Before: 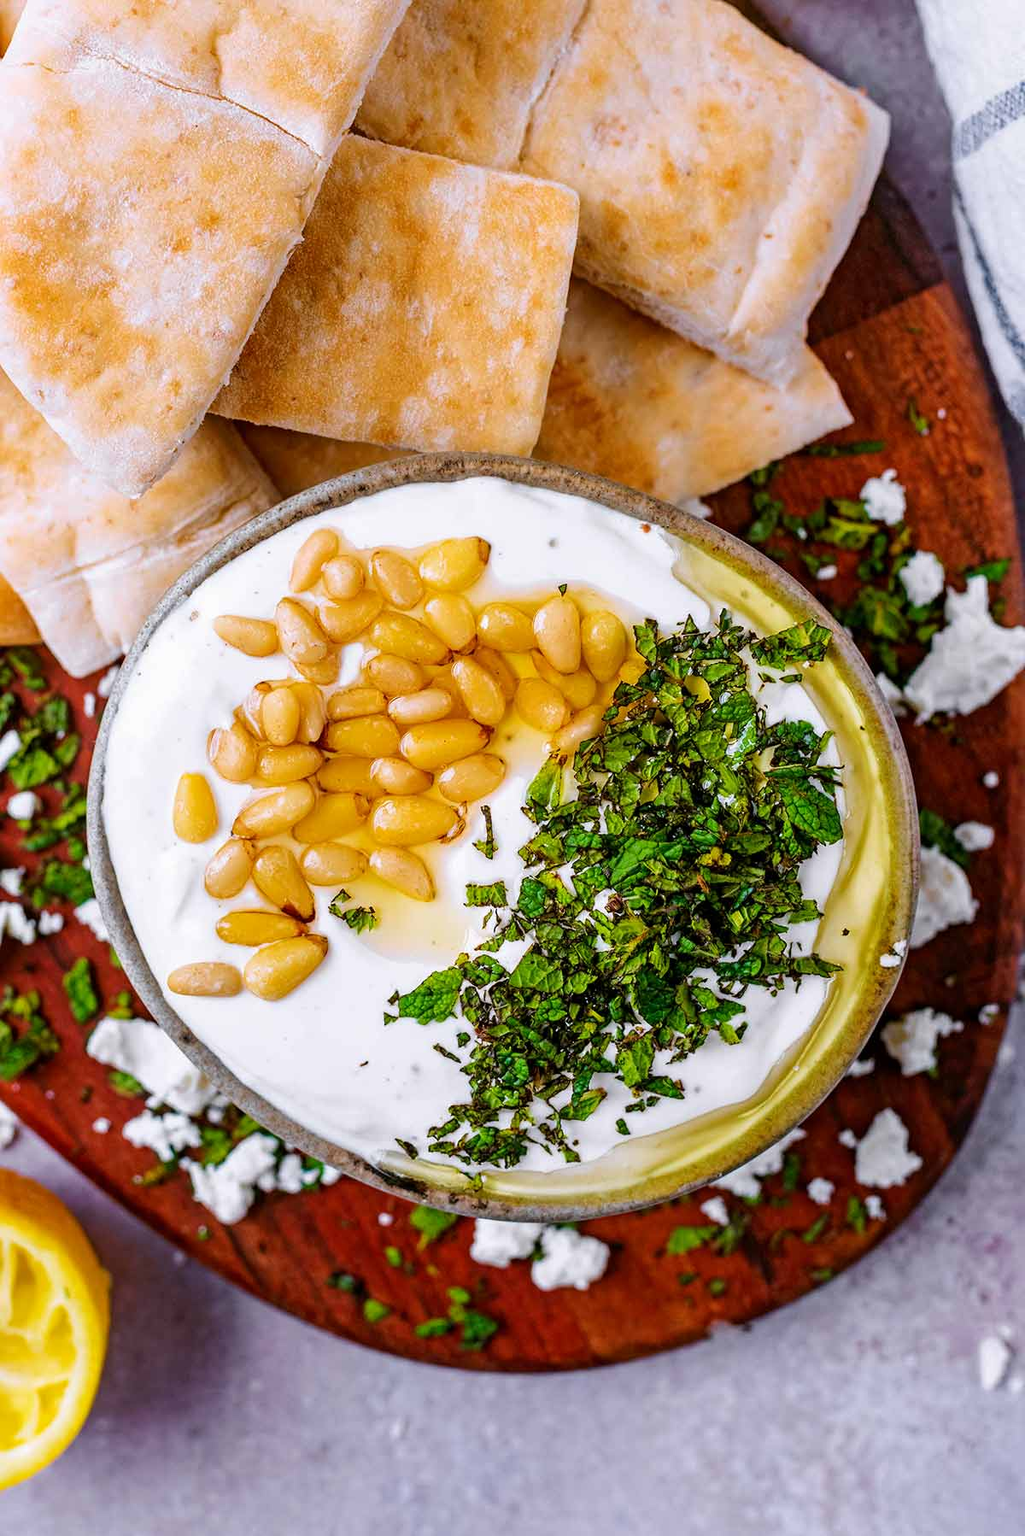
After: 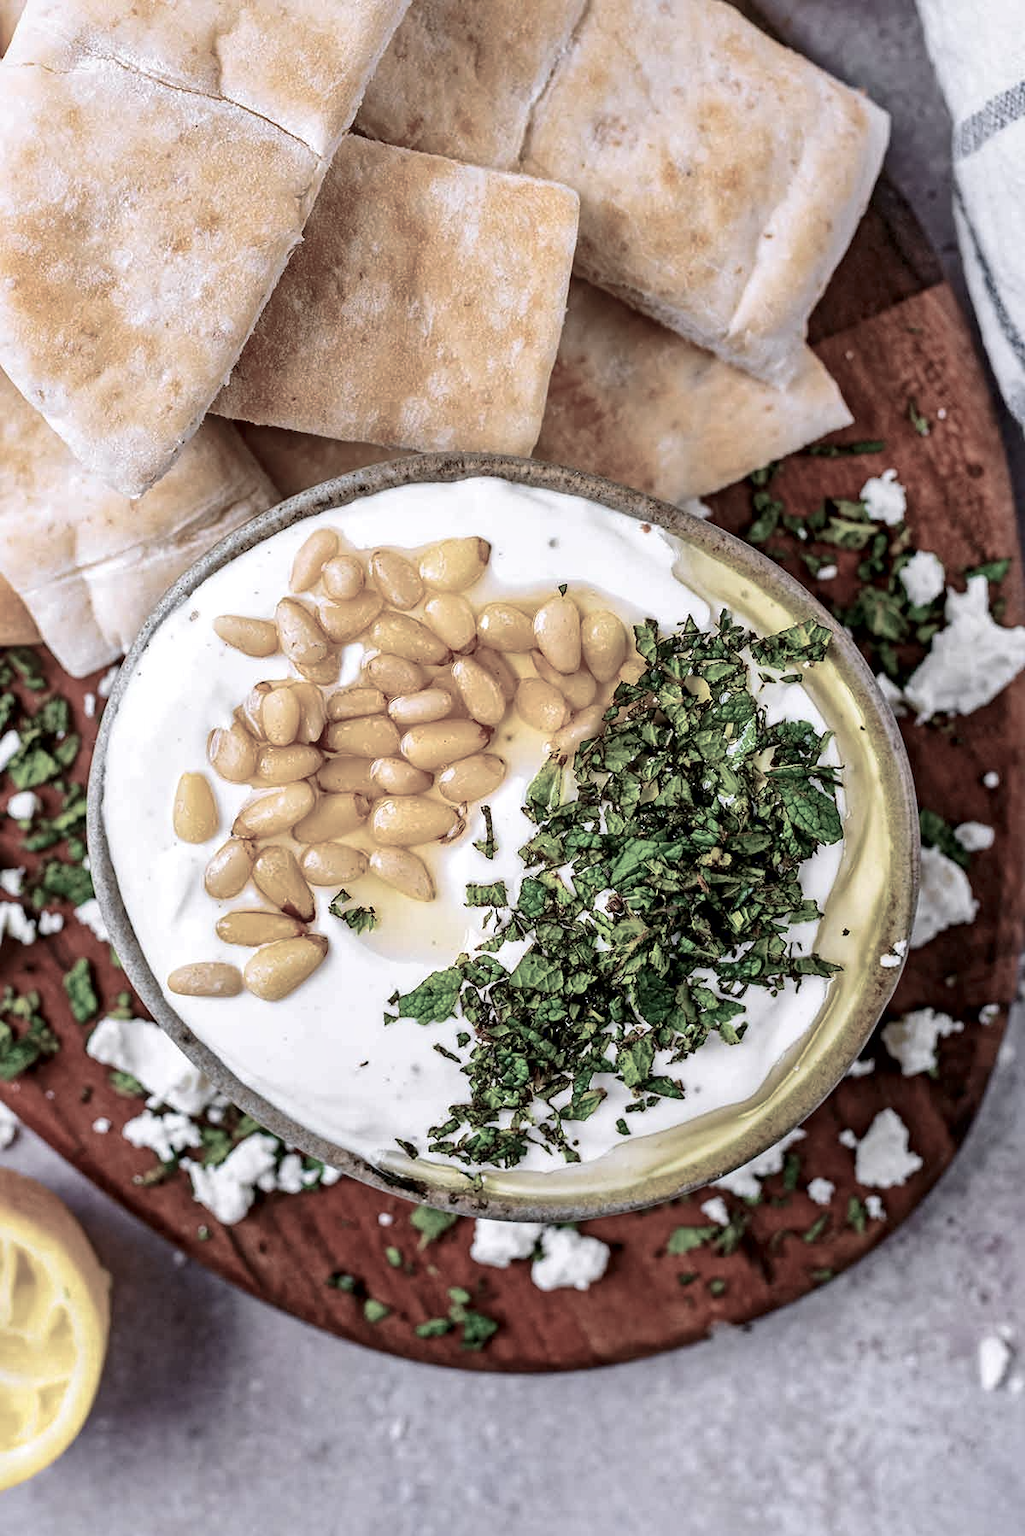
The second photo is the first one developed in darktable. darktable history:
contrast brightness saturation: saturation -0.065
color balance rgb: power › hue 212.42°, perceptual saturation grading › global saturation -28.219%, perceptual saturation grading › highlights -20.972%, perceptual saturation grading › mid-tones -23.345%, perceptual saturation grading › shadows -25.158%, global vibrance 15.641%
local contrast: mode bilateral grid, contrast 21, coarseness 50, detail 141%, midtone range 0.2
